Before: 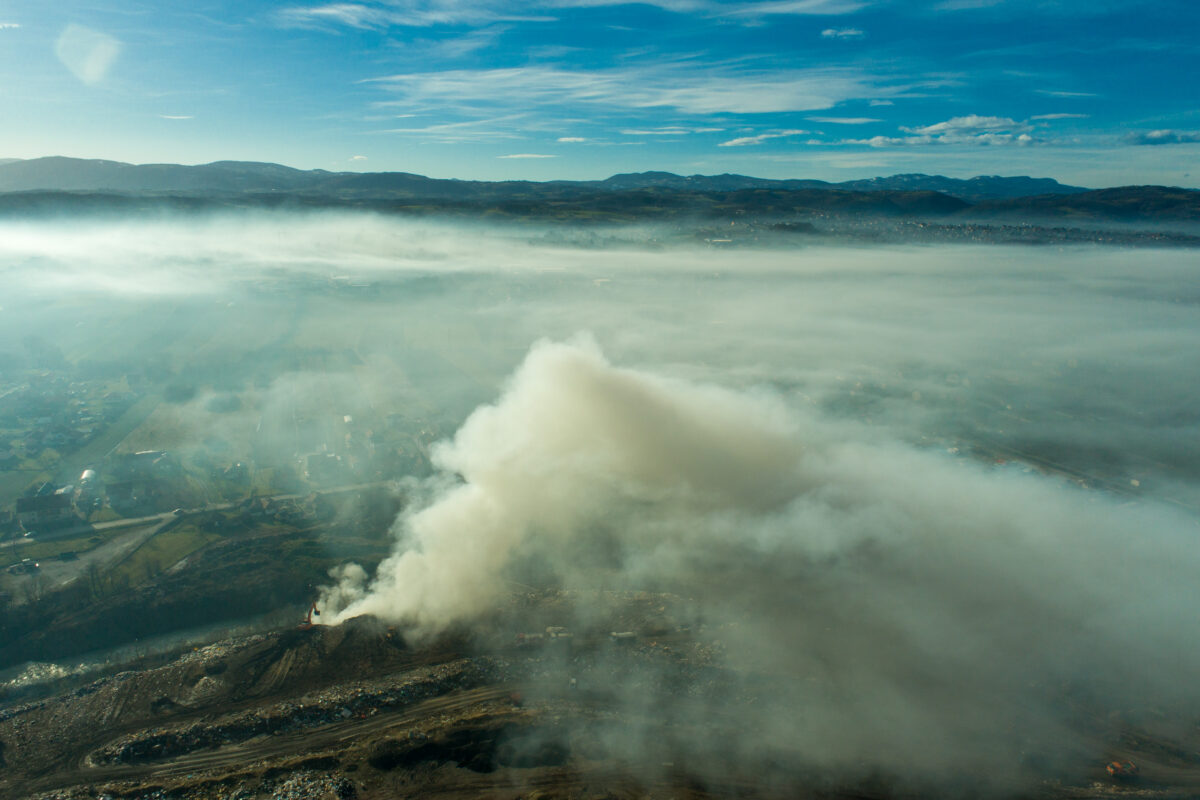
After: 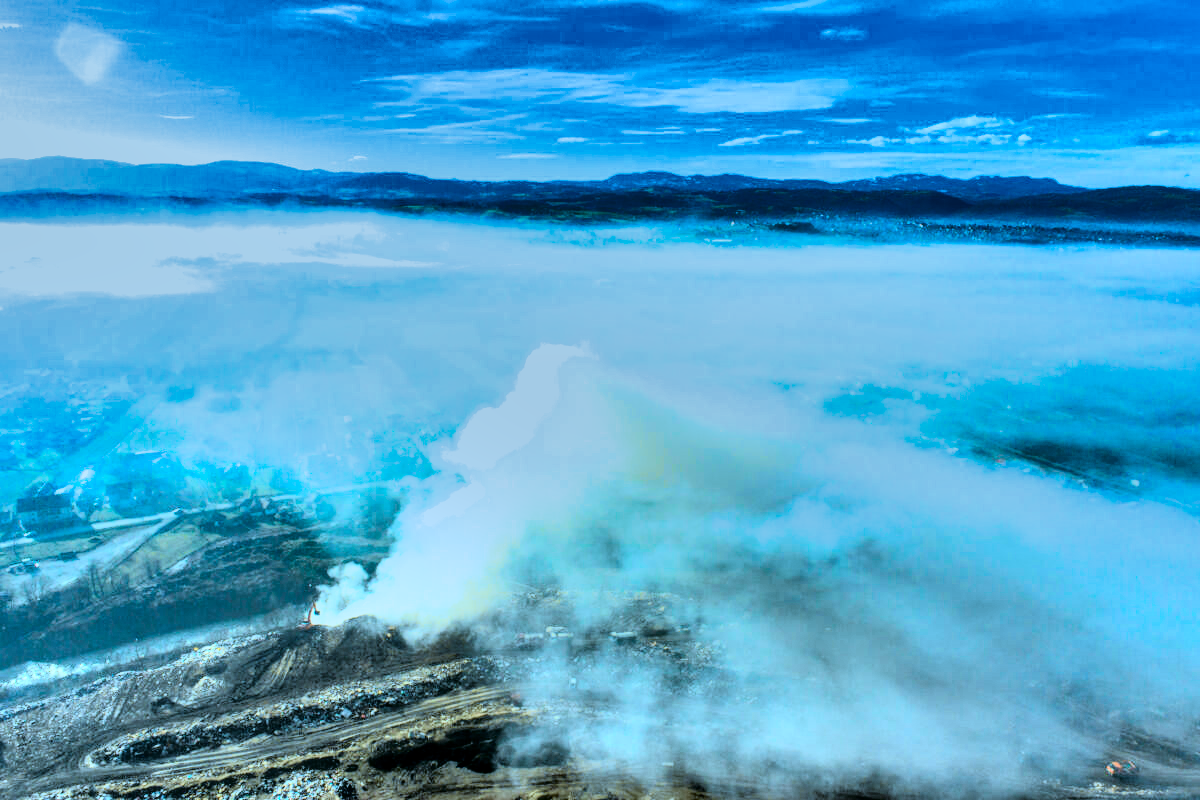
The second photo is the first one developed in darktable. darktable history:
exposure: black level correction 0, exposure 2.088 EV, compensate exposure bias true, compensate highlight preservation false
shadows and highlights: shadows 20.91, highlights -82.73, soften with gaussian
white balance: red 0.967, blue 1.119, emerald 0.756
local contrast: on, module defaults
color correction: highlights a* -9.35, highlights b* -23.15
tone curve: curves: ch0 [(0, 0.013) (0.129, 0.1) (0.291, 0.375) (0.46, 0.576) (0.667, 0.78) (0.851, 0.903) (0.997, 0.951)]; ch1 [(0, 0) (0.353, 0.344) (0.45, 0.46) (0.498, 0.495) (0.528, 0.531) (0.563, 0.566) (0.592, 0.609) (0.657, 0.672) (1, 1)]; ch2 [(0, 0) (0.333, 0.346) (0.375, 0.375) (0.427, 0.44) (0.5, 0.501) (0.505, 0.505) (0.544, 0.573) (0.576, 0.615) (0.612, 0.644) (0.66, 0.715) (1, 1)], color space Lab, independent channels, preserve colors none
filmic rgb: hardness 4.17, contrast 1.364, color science v6 (2022)
color calibration: illuminant as shot in camera, x 0.358, y 0.373, temperature 4628.91 K
